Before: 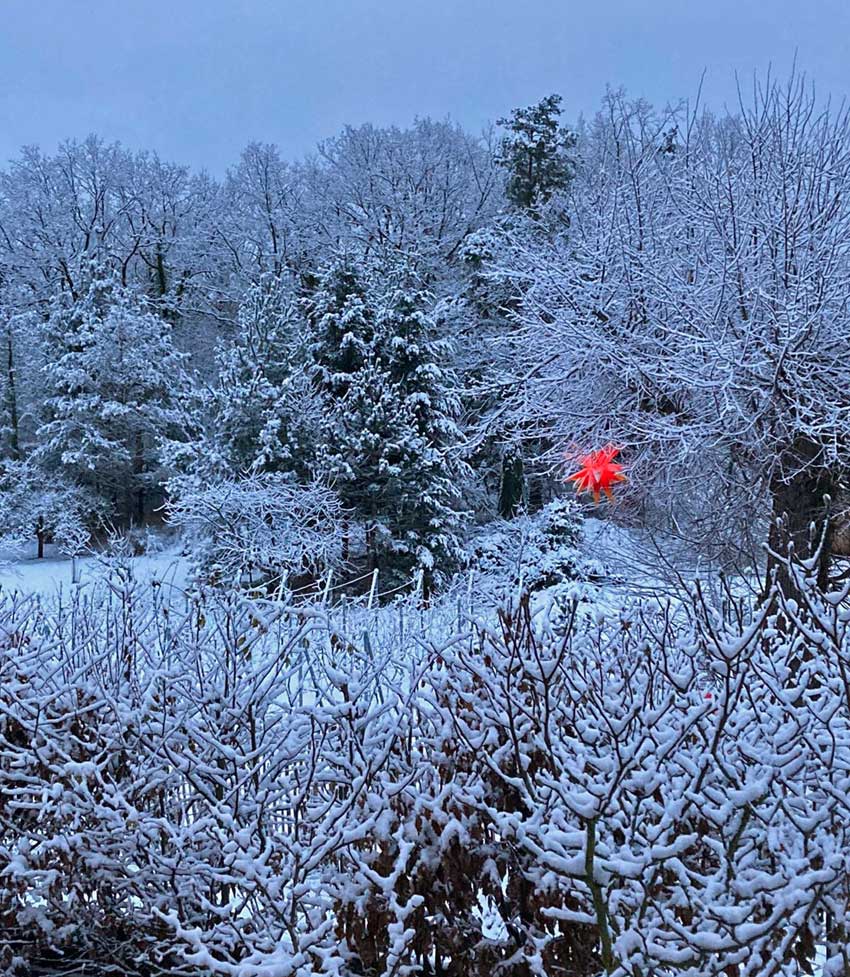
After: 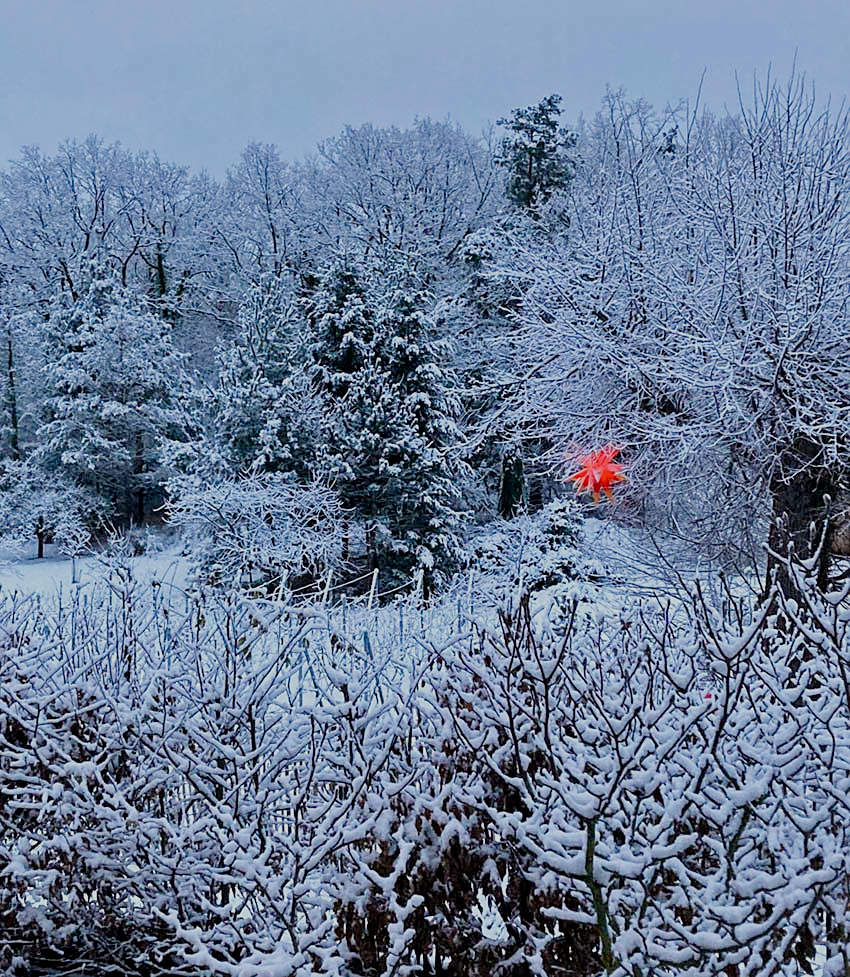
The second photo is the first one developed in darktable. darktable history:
sharpen: radius 1.279, amount 0.292, threshold 0.157
exposure: black level correction 0, exposure 0.953 EV, compensate exposure bias true, compensate highlight preservation false
filmic rgb: middle gray luminance 29.9%, black relative exposure -8.95 EV, white relative exposure 6.99 EV, target black luminance 0%, hardness 2.92, latitude 1.29%, contrast 0.962, highlights saturation mix 5.16%, shadows ↔ highlights balance 11.67%, add noise in highlights 0.002, preserve chrominance no, color science v3 (2019), use custom middle-gray values true, contrast in highlights soft
